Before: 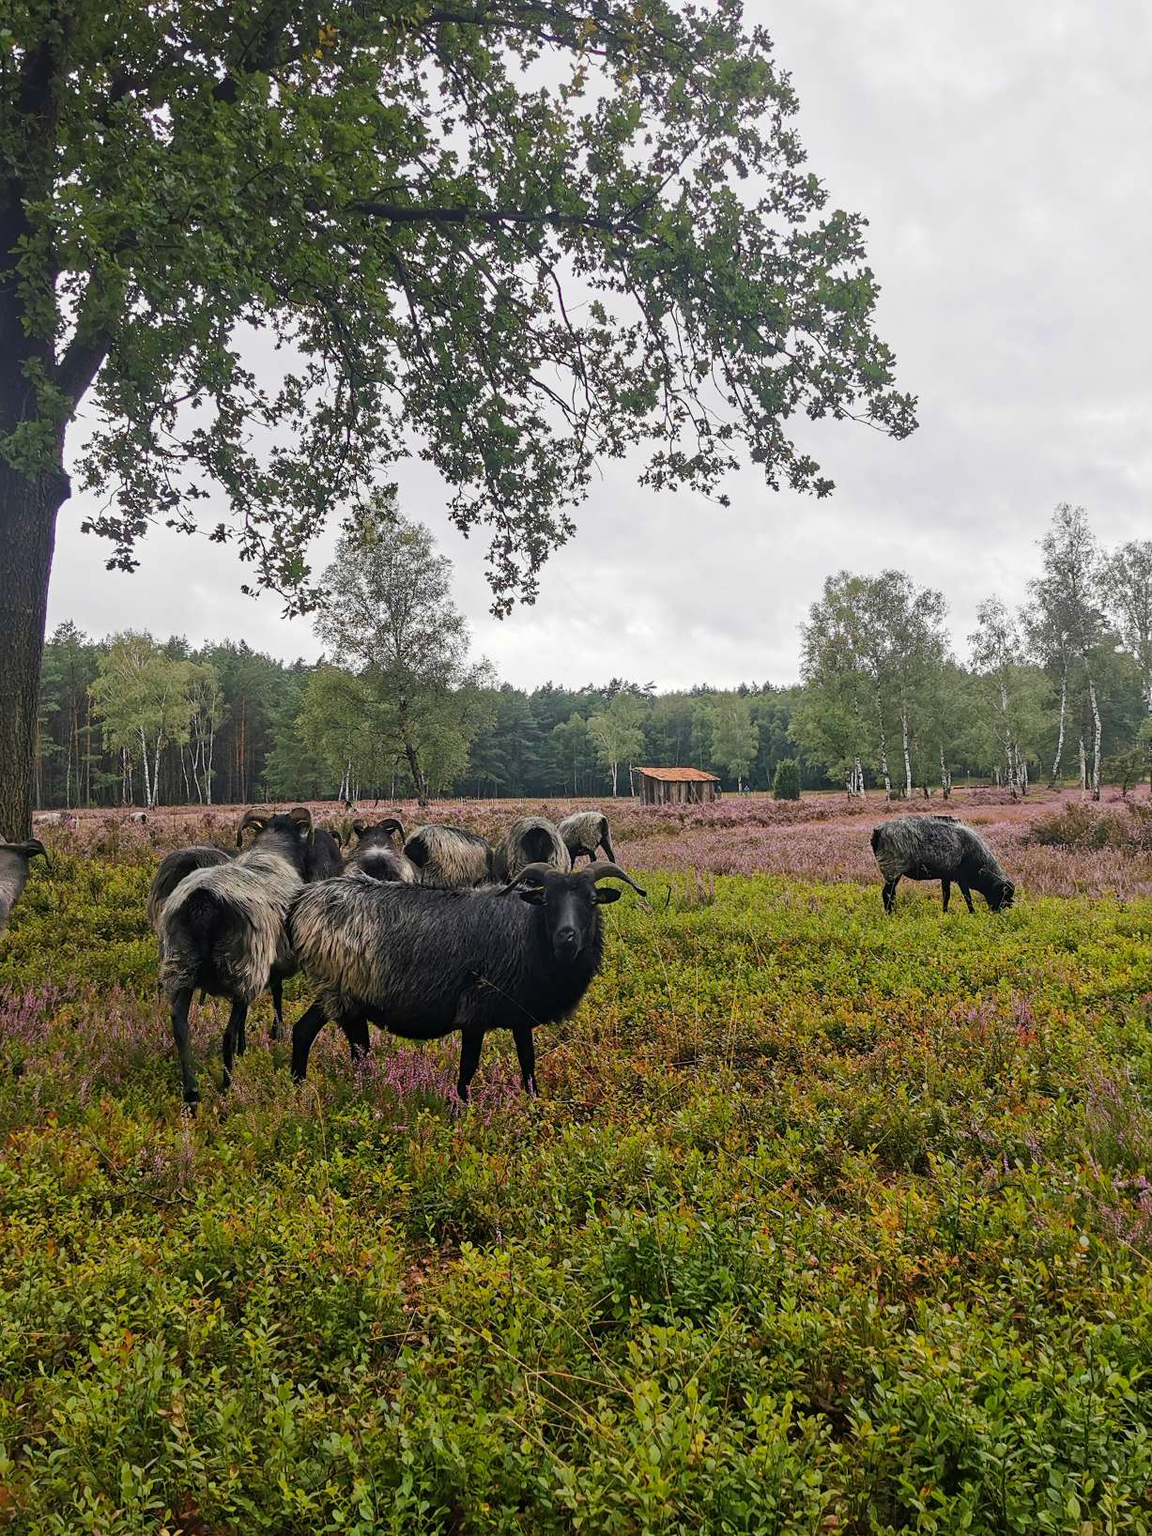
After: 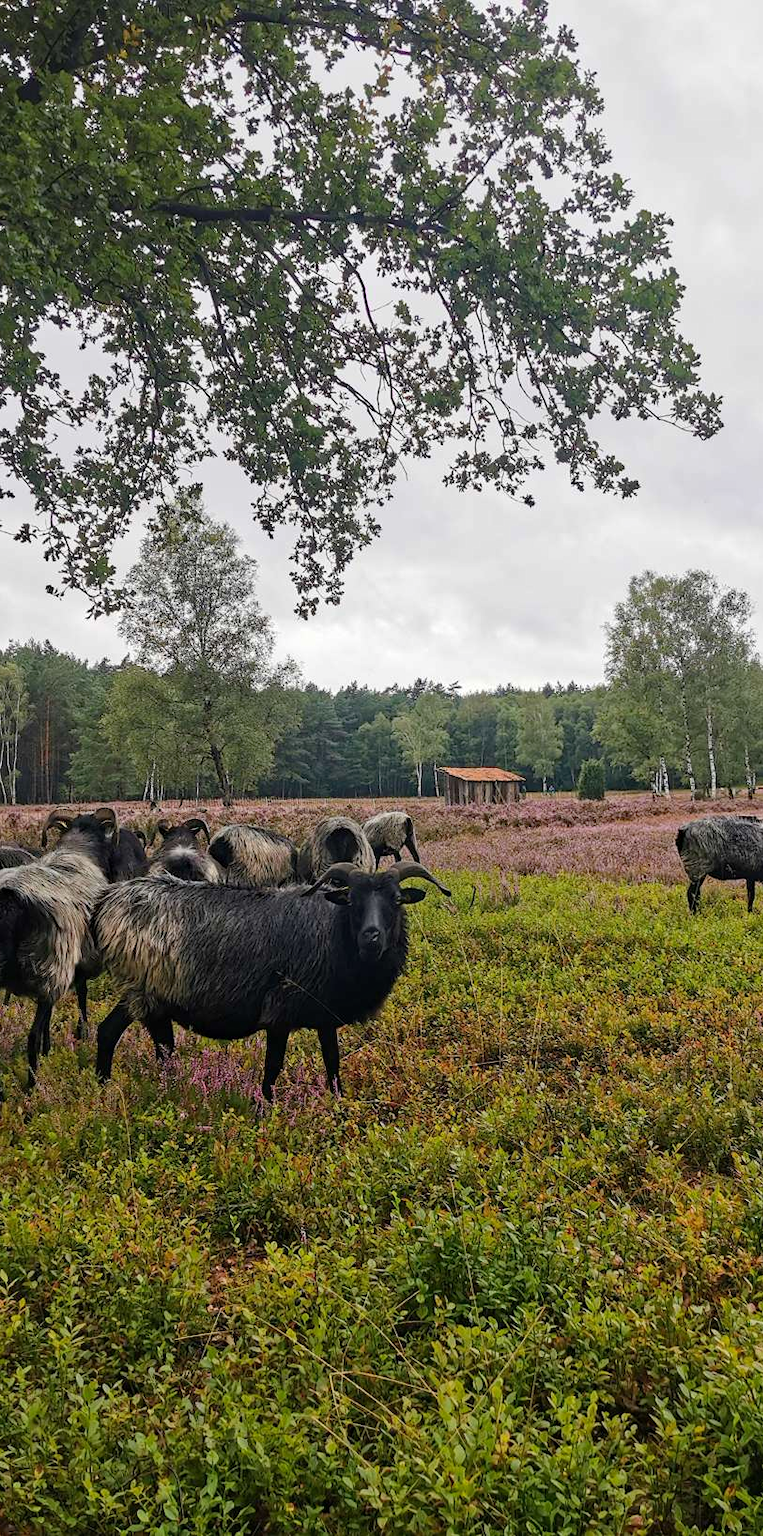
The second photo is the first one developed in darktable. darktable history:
haze removal: strength 0.283, distance 0.251, compatibility mode true, adaptive false
crop: left 16.996%, right 16.741%
